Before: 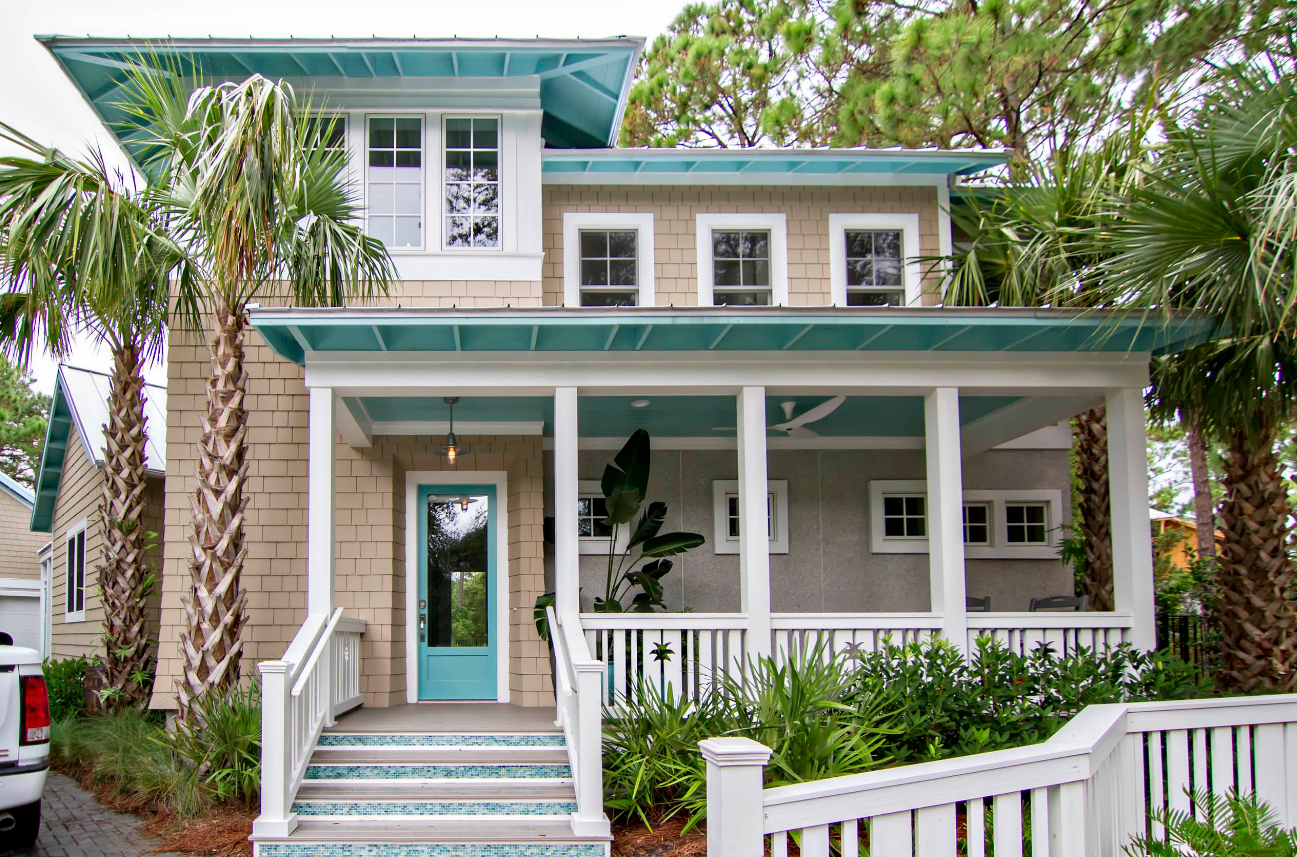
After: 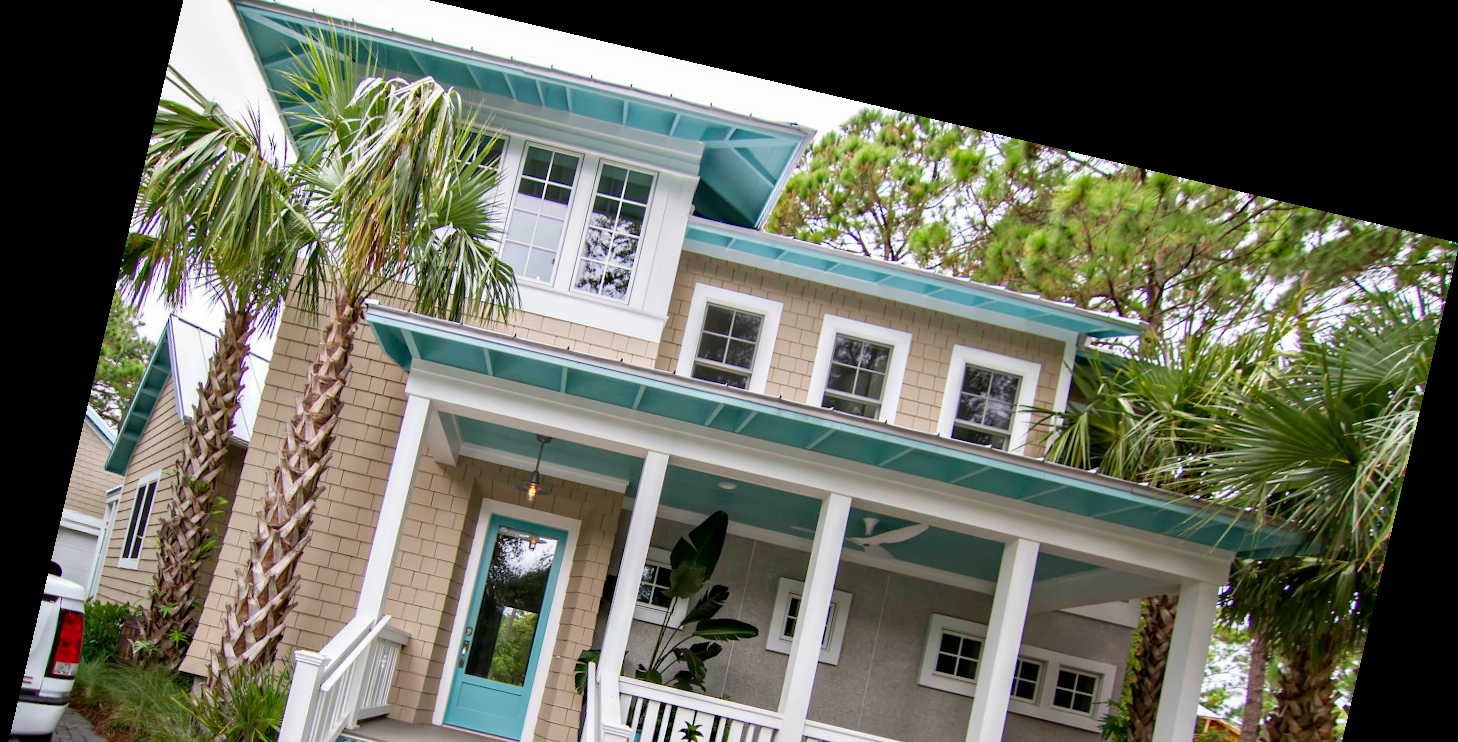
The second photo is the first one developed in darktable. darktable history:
crop and rotate: top 4.848%, bottom 29.503%
tone equalizer: on, module defaults
rotate and perspective: rotation 13.27°, automatic cropping off
